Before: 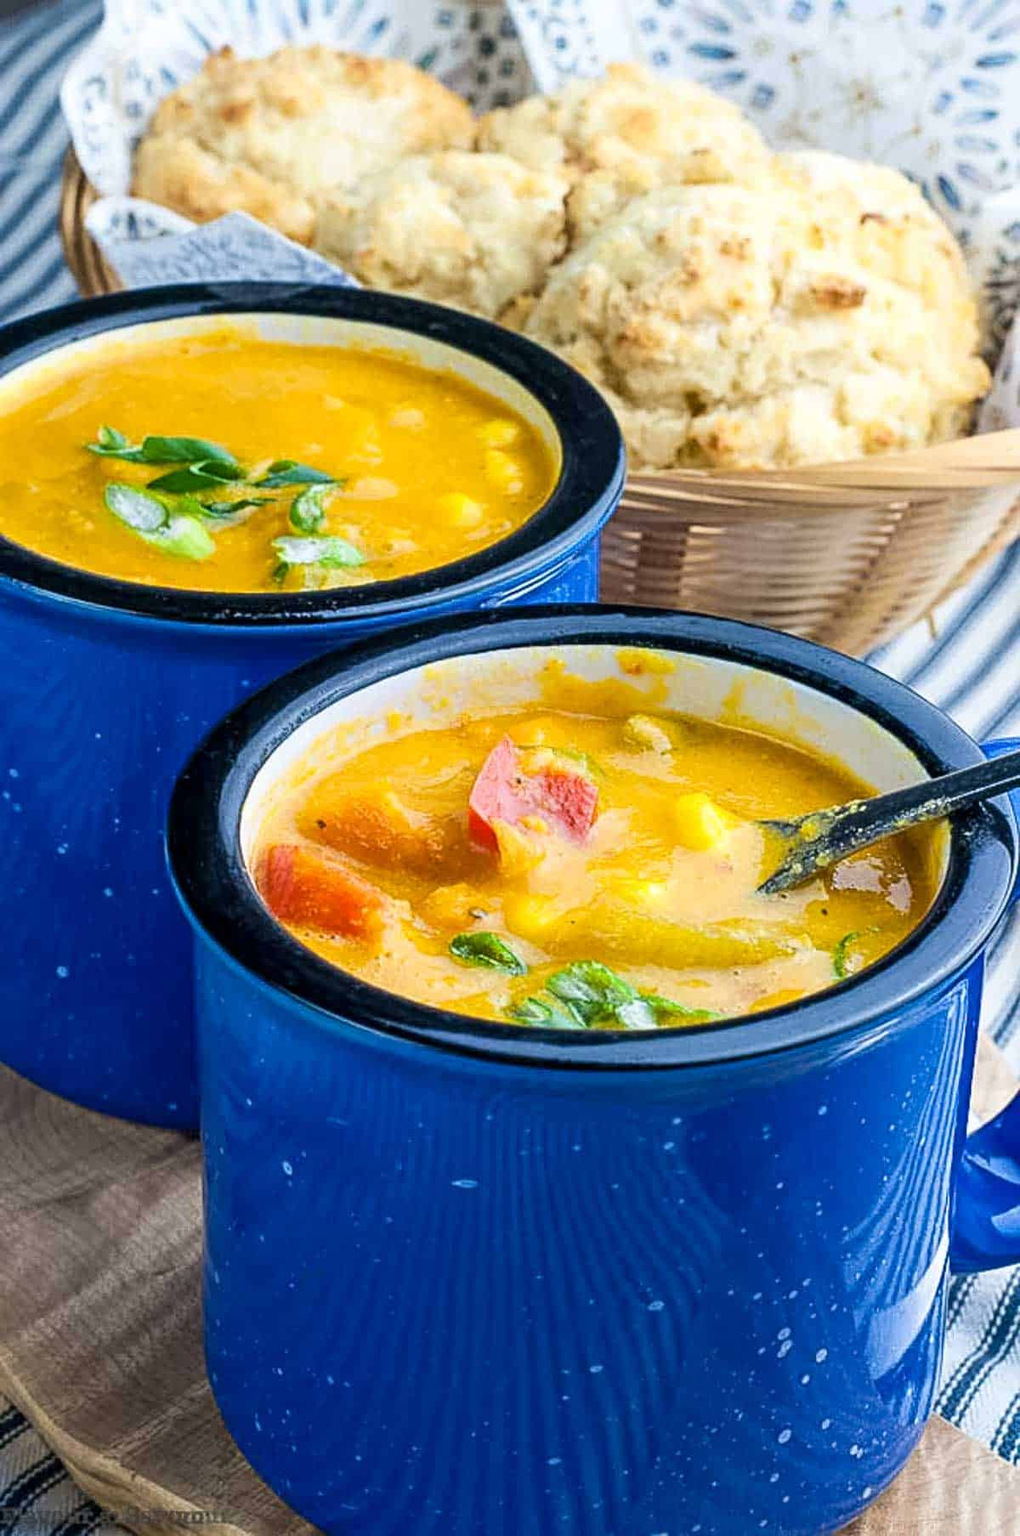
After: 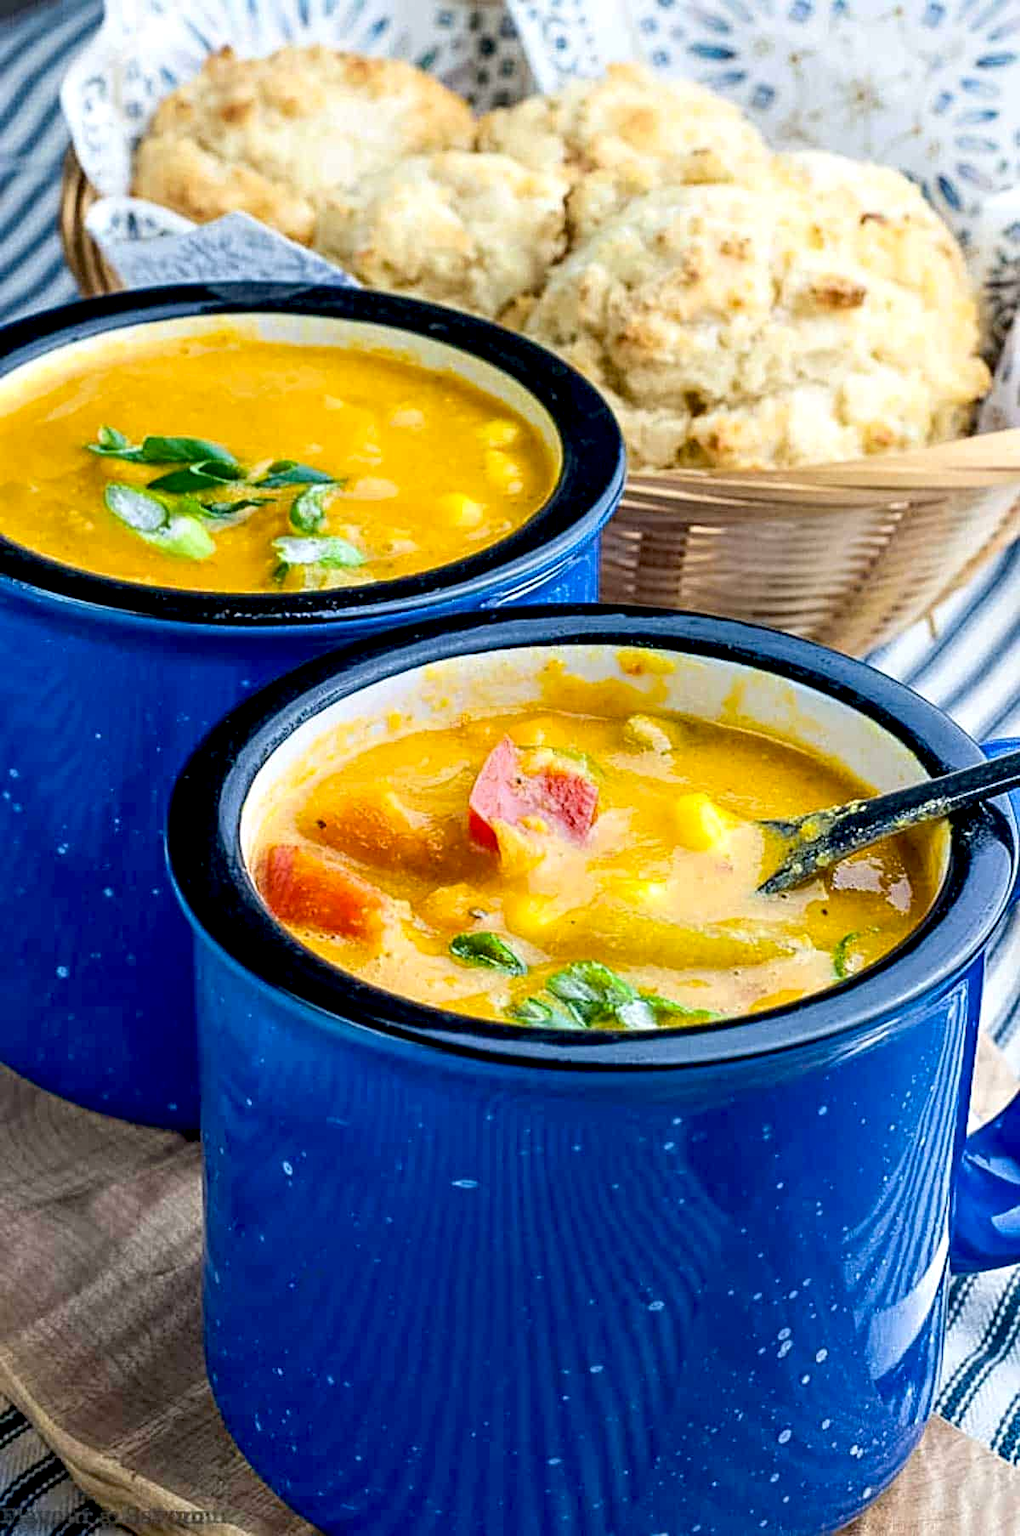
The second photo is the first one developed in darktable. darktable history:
exposure: black level correction 0.01, exposure 0.011 EV, compensate highlight preservation false
contrast equalizer: octaves 7, y [[0.6 ×6], [0.55 ×6], [0 ×6], [0 ×6], [0 ×6]], mix 0.3
